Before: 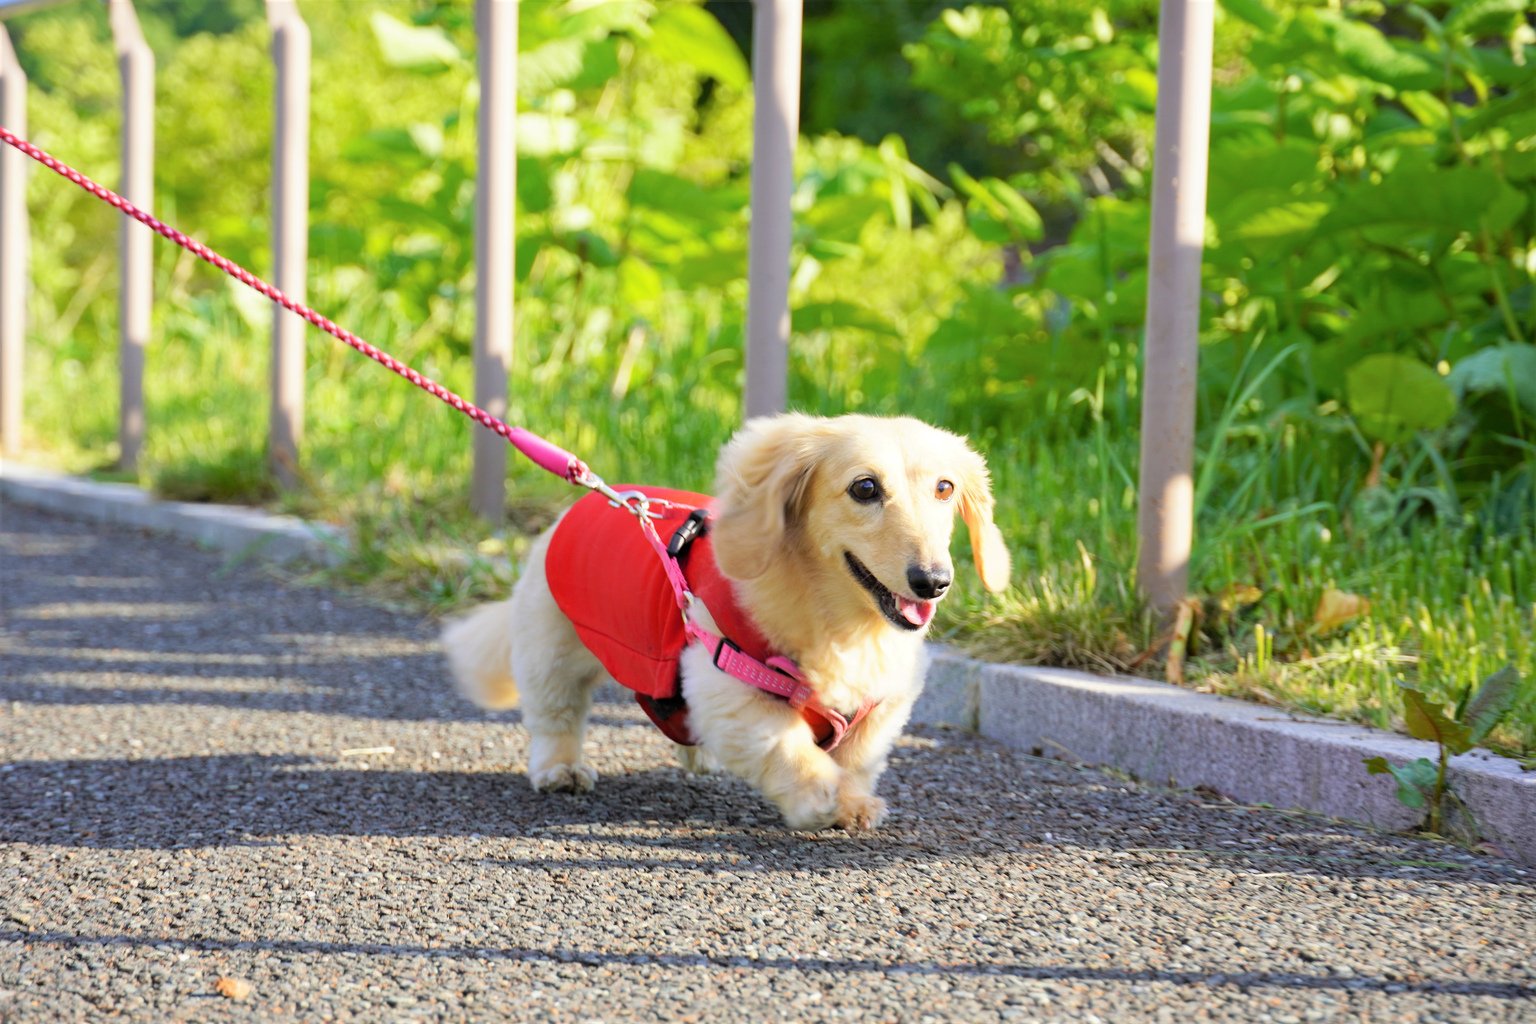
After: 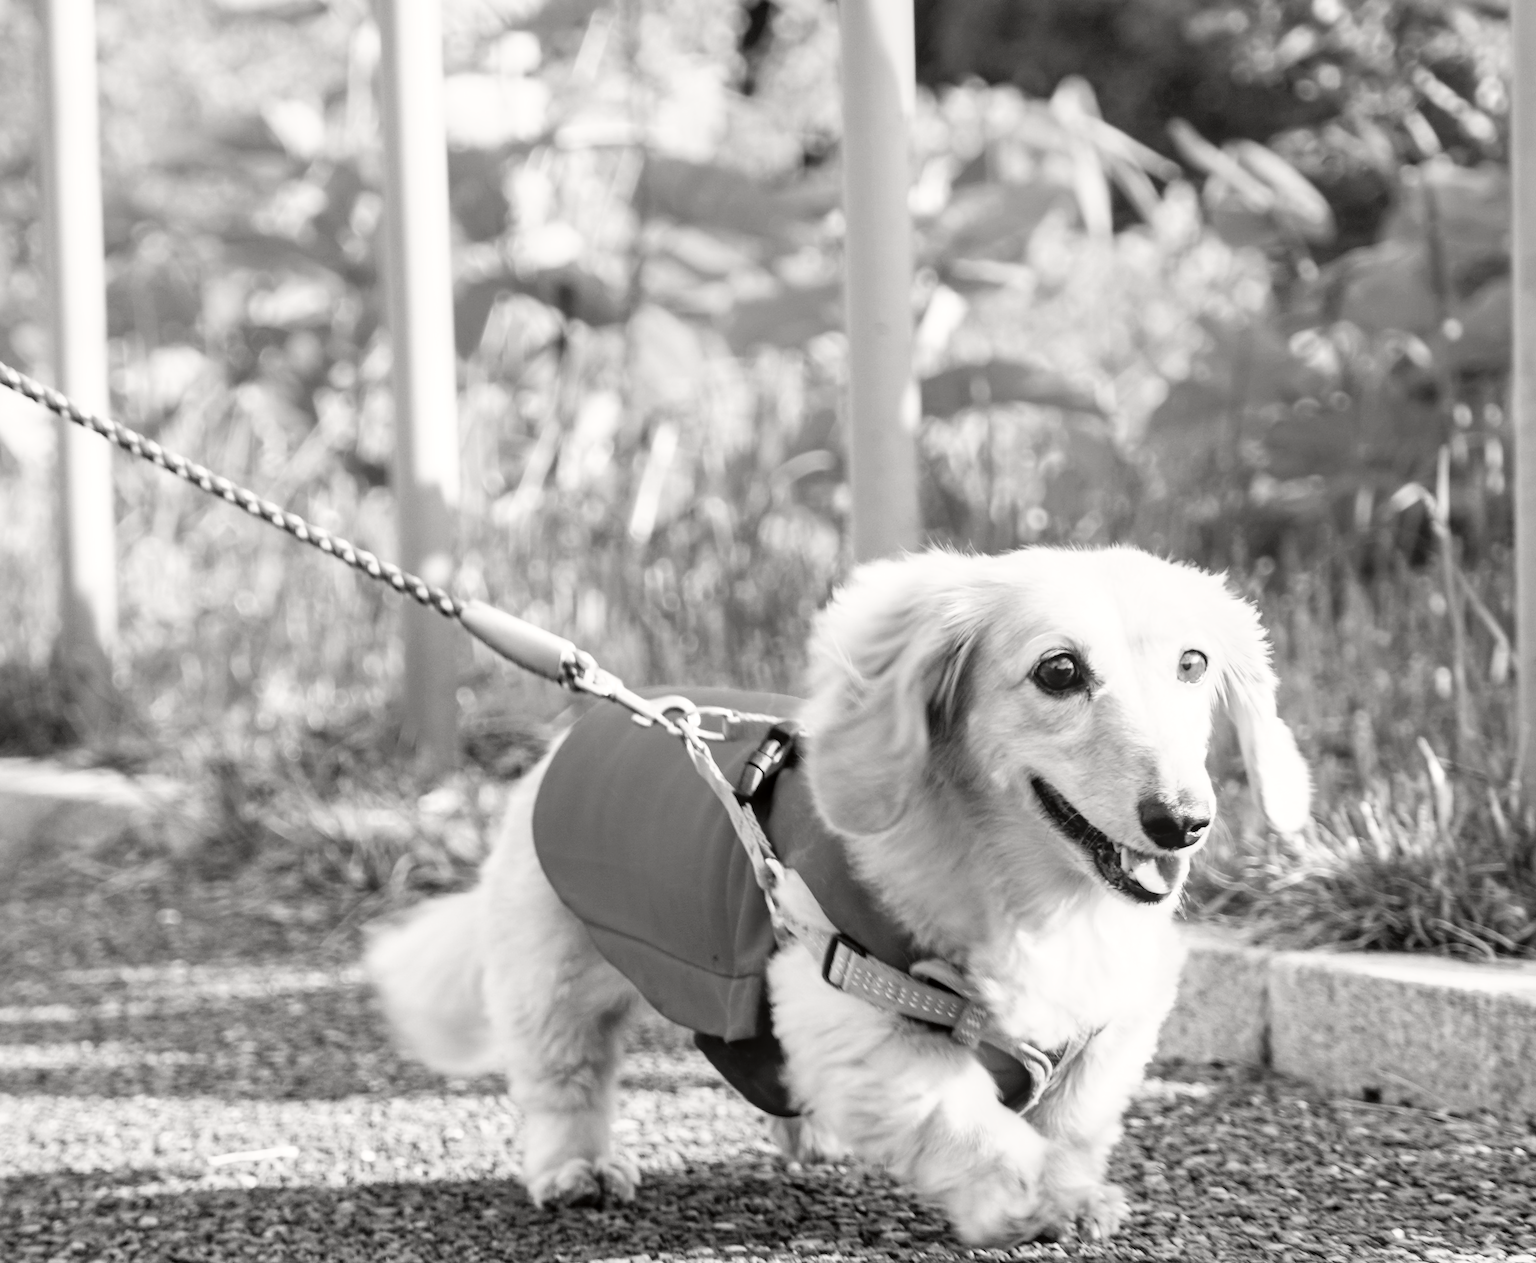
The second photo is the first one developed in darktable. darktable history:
crop: left 16.202%, top 11.208%, right 26.045%, bottom 20.557%
local contrast: on, module defaults
rotate and perspective: rotation -3.18°, automatic cropping off
color calibration: output gray [0.25, 0.35, 0.4, 0], x 0.383, y 0.372, temperature 3905.17 K
white balance: red 1.009, blue 1.027
tone curve: curves: ch0 [(0, 0.023) (0.113, 0.084) (0.285, 0.301) (0.673, 0.796) (0.845, 0.932) (0.994, 0.971)]; ch1 [(0, 0) (0.456, 0.437) (0.498, 0.5) (0.57, 0.559) (0.631, 0.639) (1, 1)]; ch2 [(0, 0) (0.417, 0.44) (0.46, 0.453) (0.502, 0.507) (0.55, 0.57) (0.67, 0.712) (1, 1)], color space Lab, independent channels, preserve colors none
color balance rgb: perceptual saturation grading › global saturation 20%, perceptual saturation grading › highlights -25%, perceptual saturation grading › shadows 50%
